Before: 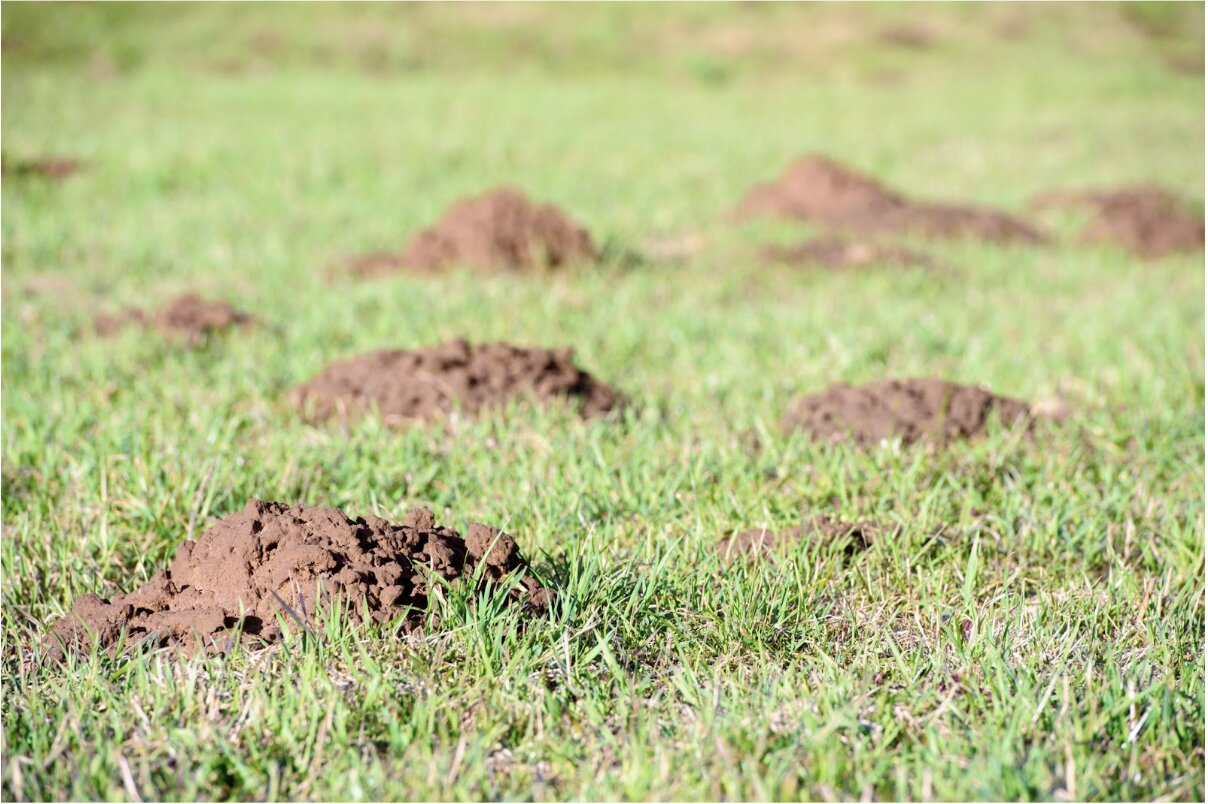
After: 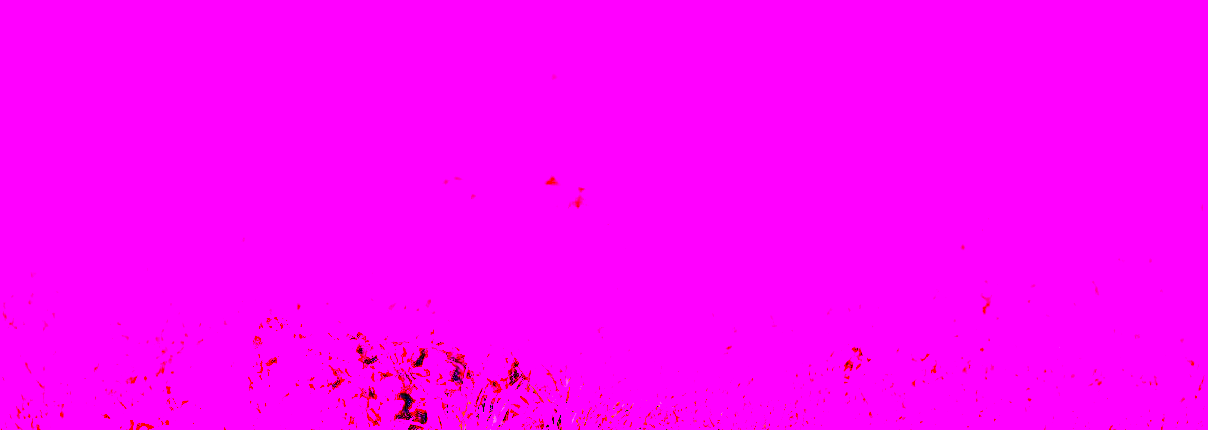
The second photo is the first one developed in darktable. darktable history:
exposure: exposure 0.999 EV, compensate highlight preservation false
crop and rotate: top 23.043%, bottom 23.437%
white balance: red 8, blue 8
base curve: curves: ch0 [(0, 0) (0.028, 0.03) (0.121, 0.232) (0.46, 0.748) (0.859, 0.968) (1, 1)]
